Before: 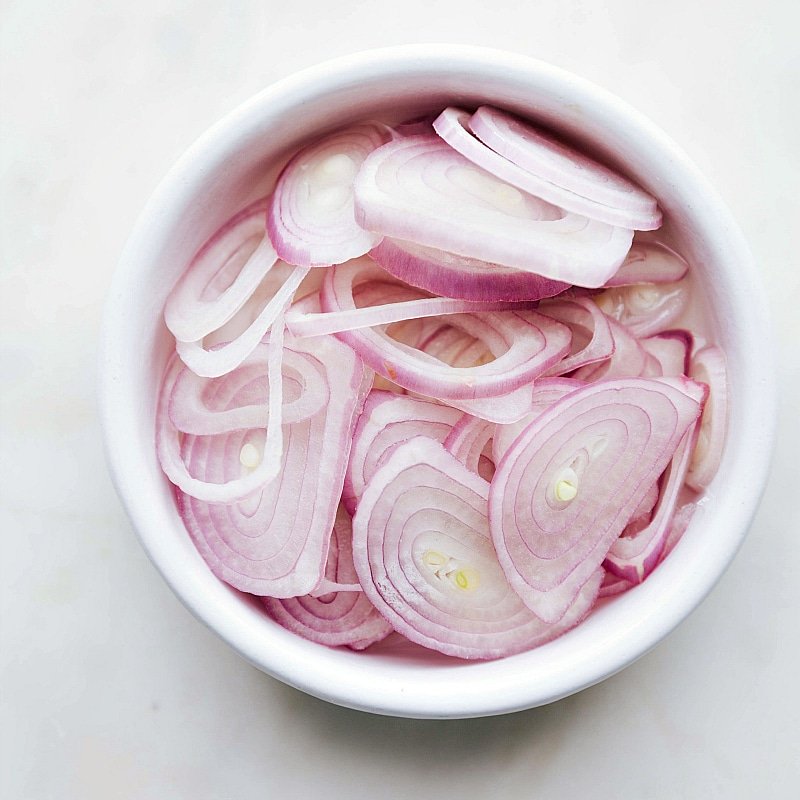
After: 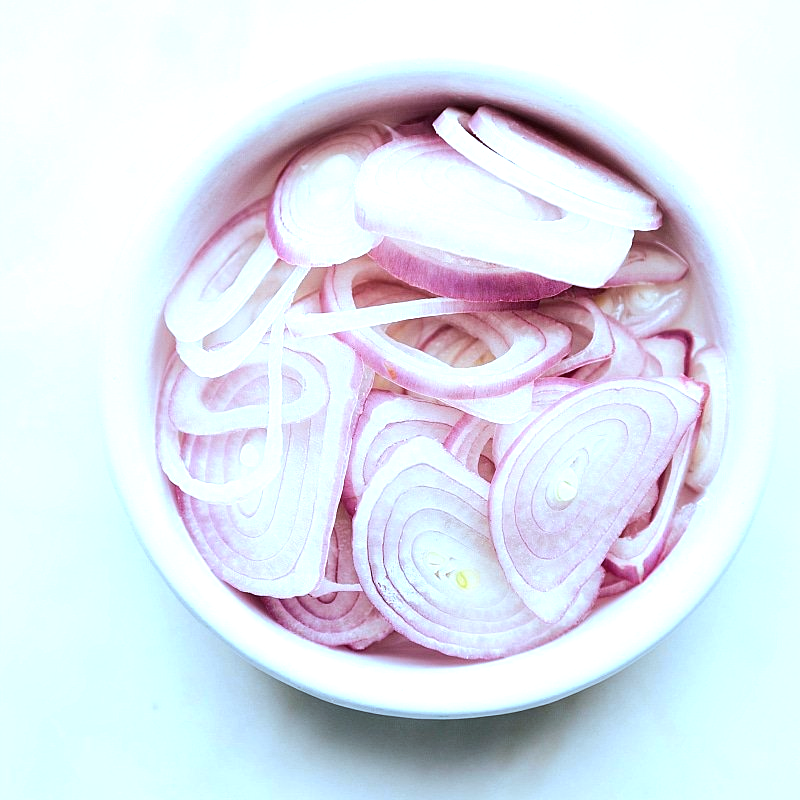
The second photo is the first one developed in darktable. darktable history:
white balance: red 0.984, blue 1.059
tone equalizer: -8 EV -0.417 EV, -7 EV -0.389 EV, -6 EV -0.333 EV, -5 EV -0.222 EV, -3 EV 0.222 EV, -2 EV 0.333 EV, -1 EV 0.389 EV, +0 EV 0.417 EV, edges refinement/feathering 500, mask exposure compensation -1.57 EV, preserve details no
exposure: exposure 0.258 EV, compensate highlight preservation false
color correction: highlights a* -10.04, highlights b* -10.37
